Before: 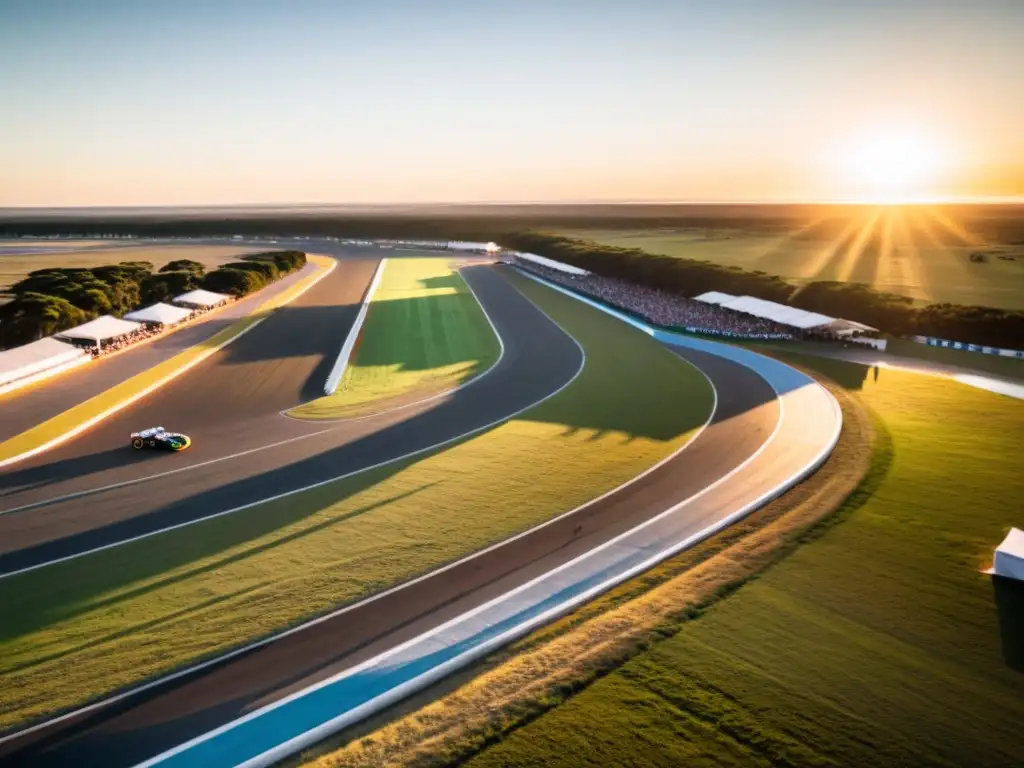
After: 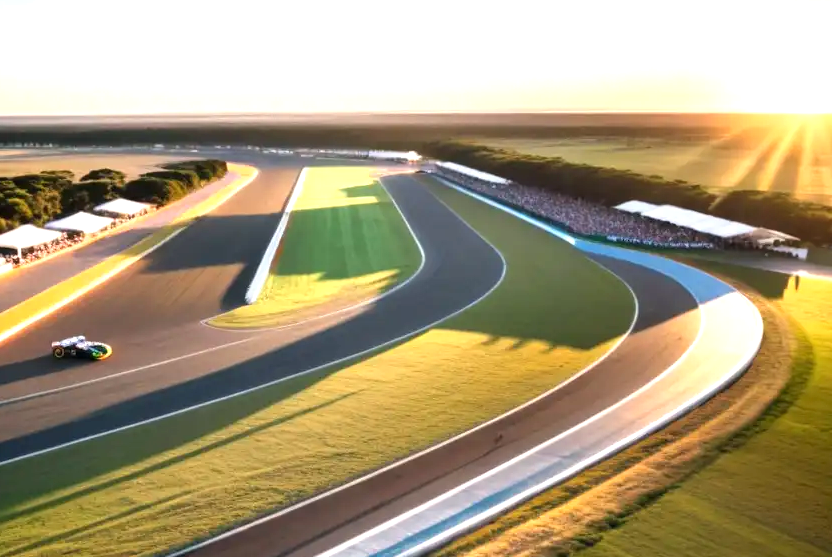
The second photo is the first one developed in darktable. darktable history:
crop: left 7.746%, top 11.917%, right 9.937%, bottom 15.43%
exposure: exposure 0.645 EV, compensate highlight preservation false
